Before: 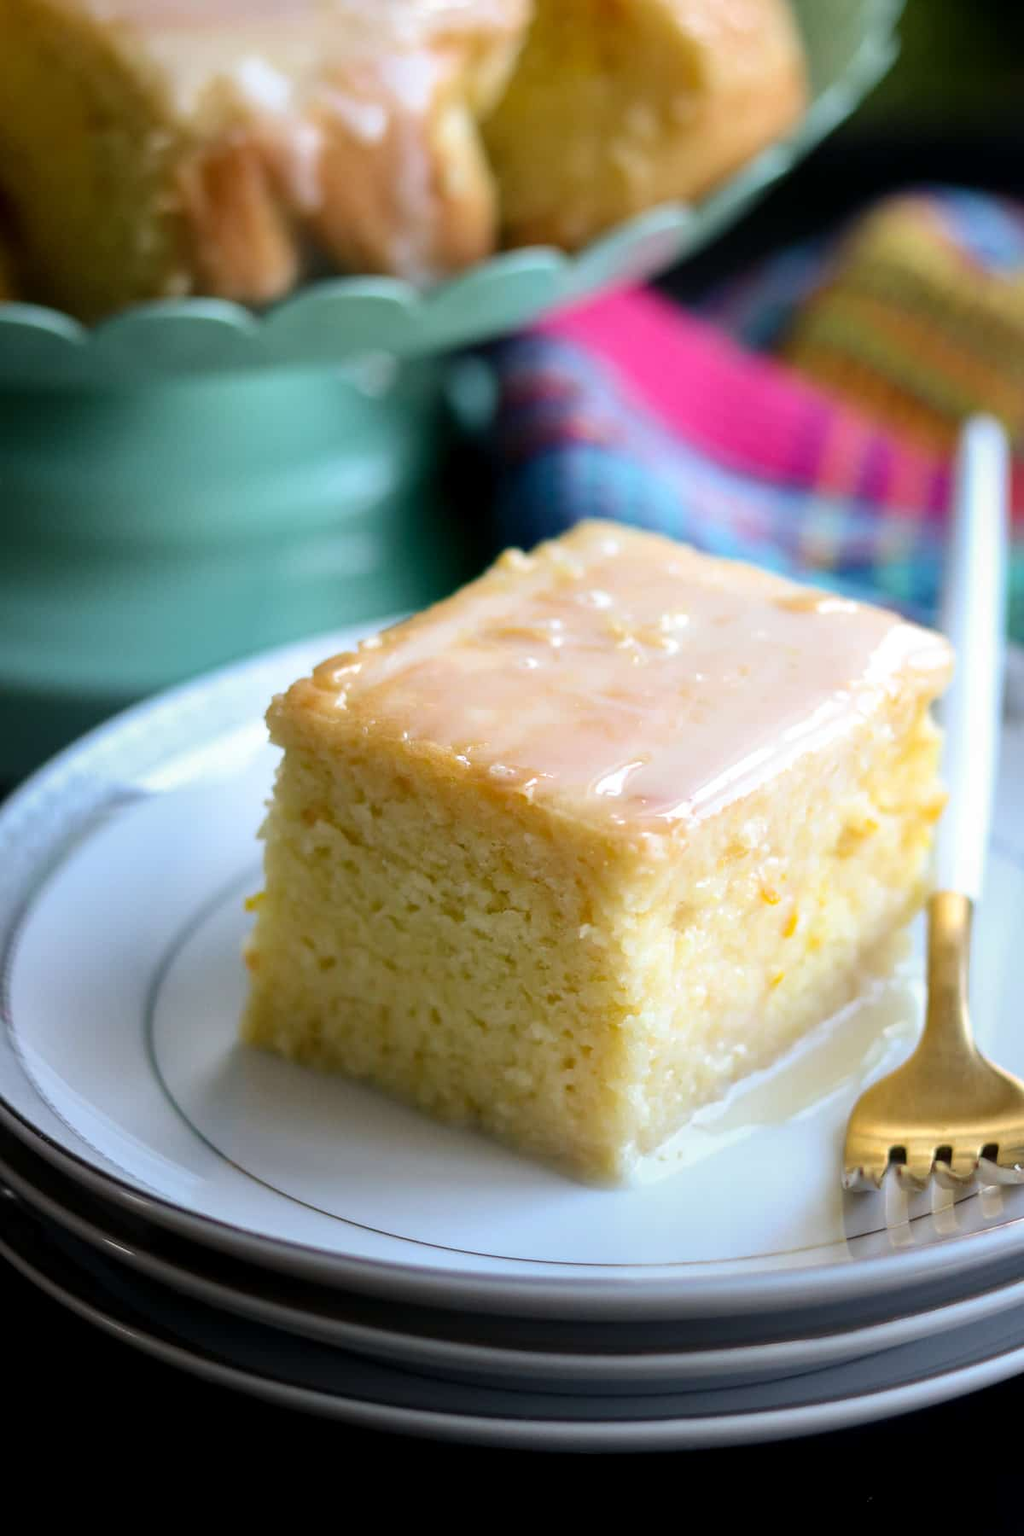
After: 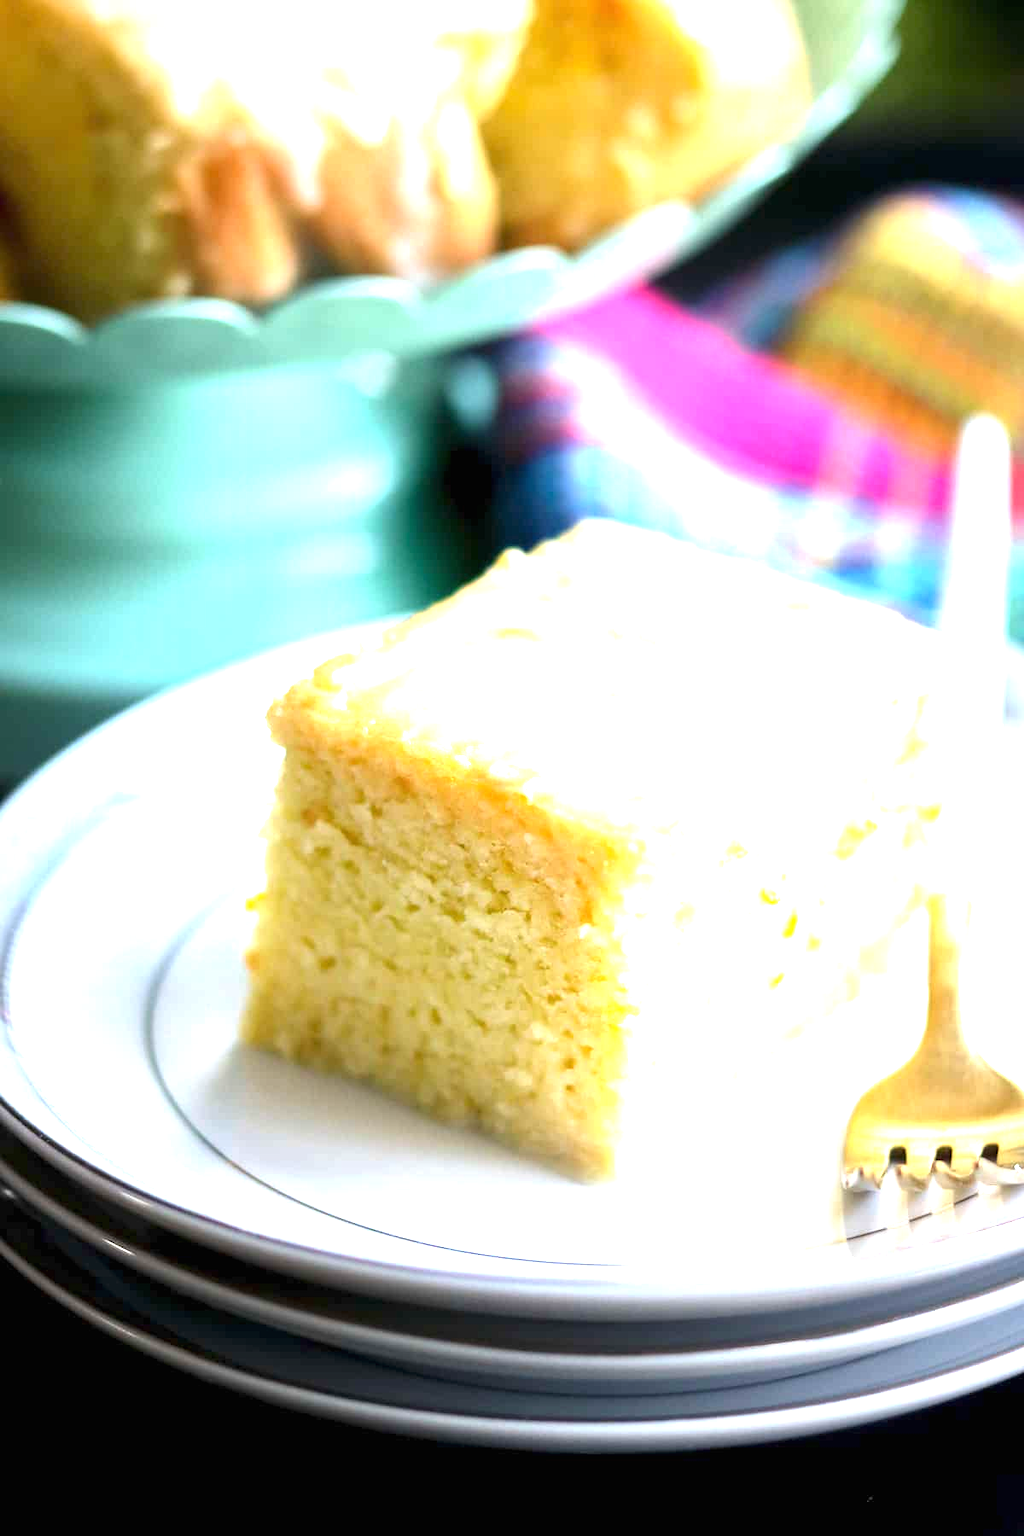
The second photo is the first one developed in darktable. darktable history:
exposure: black level correction 0, exposure 1.761 EV, compensate highlight preservation false
